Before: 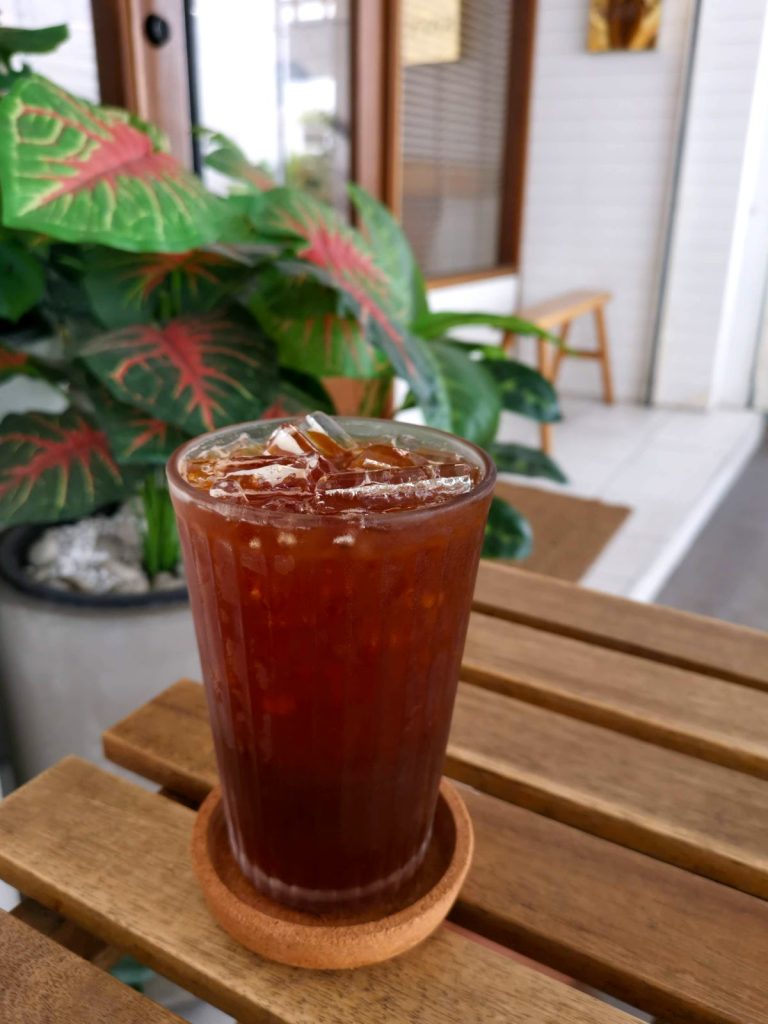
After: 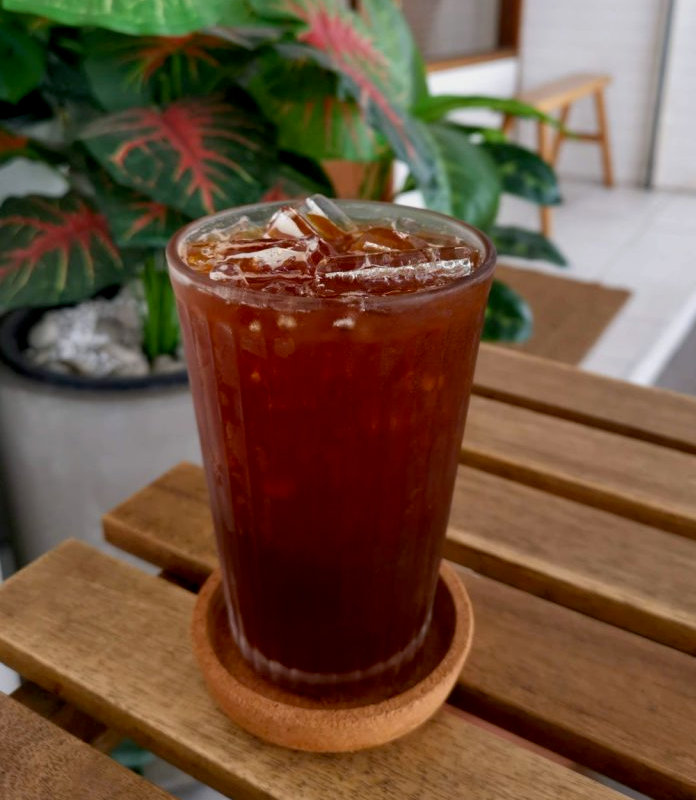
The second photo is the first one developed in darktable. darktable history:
crop: top 21.262%, right 9.335%, bottom 0.273%
exposure: black level correction 0.006, exposure -0.219 EV, compensate highlight preservation false
